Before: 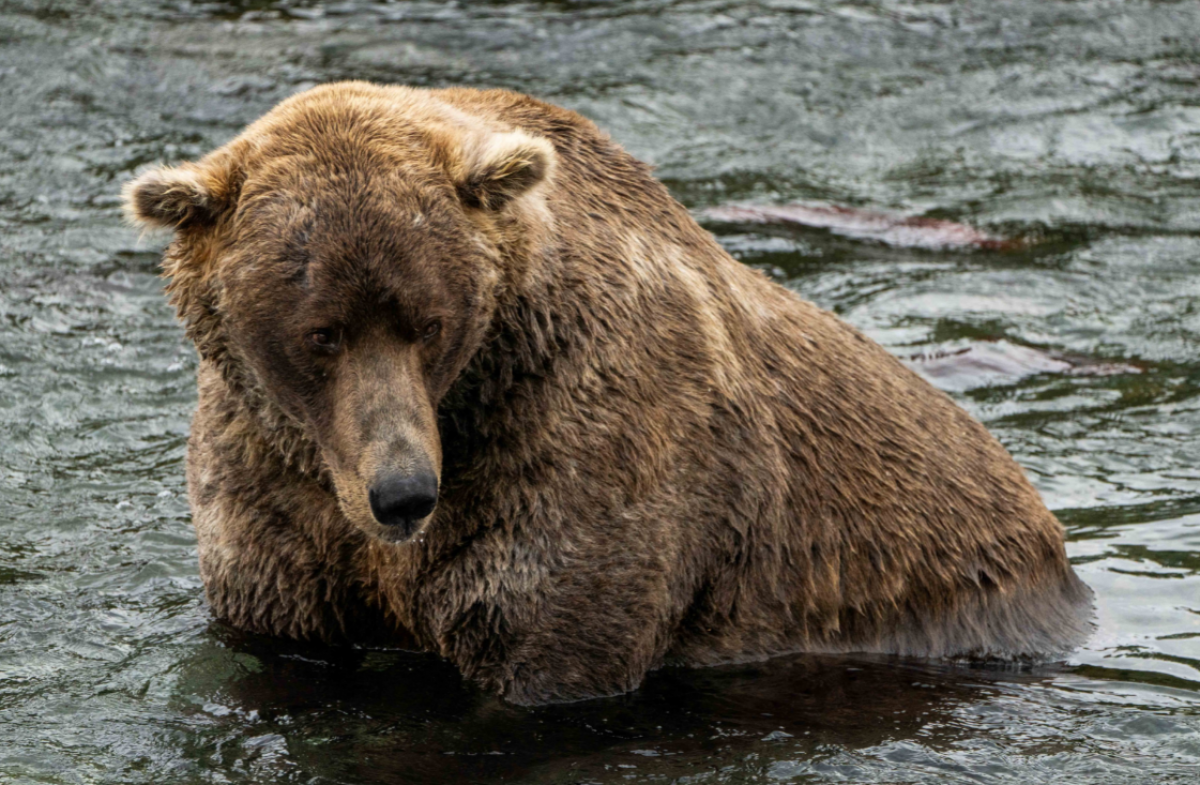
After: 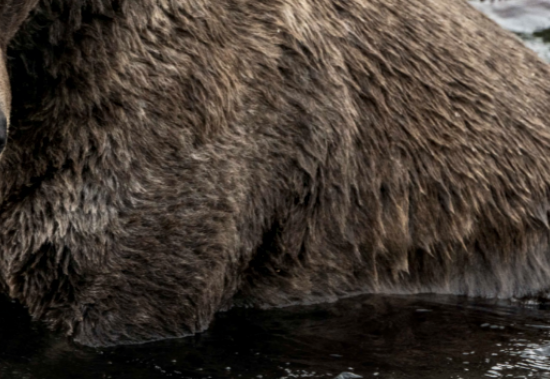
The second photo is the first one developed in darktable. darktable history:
crop: left 35.976%, top 45.819%, right 18.162%, bottom 5.807%
contrast equalizer: octaves 7, y [[0.524 ×6], [0.512 ×6], [0.379 ×6], [0 ×6], [0 ×6]]
contrast brightness saturation: contrast 0.1, saturation -0.36
